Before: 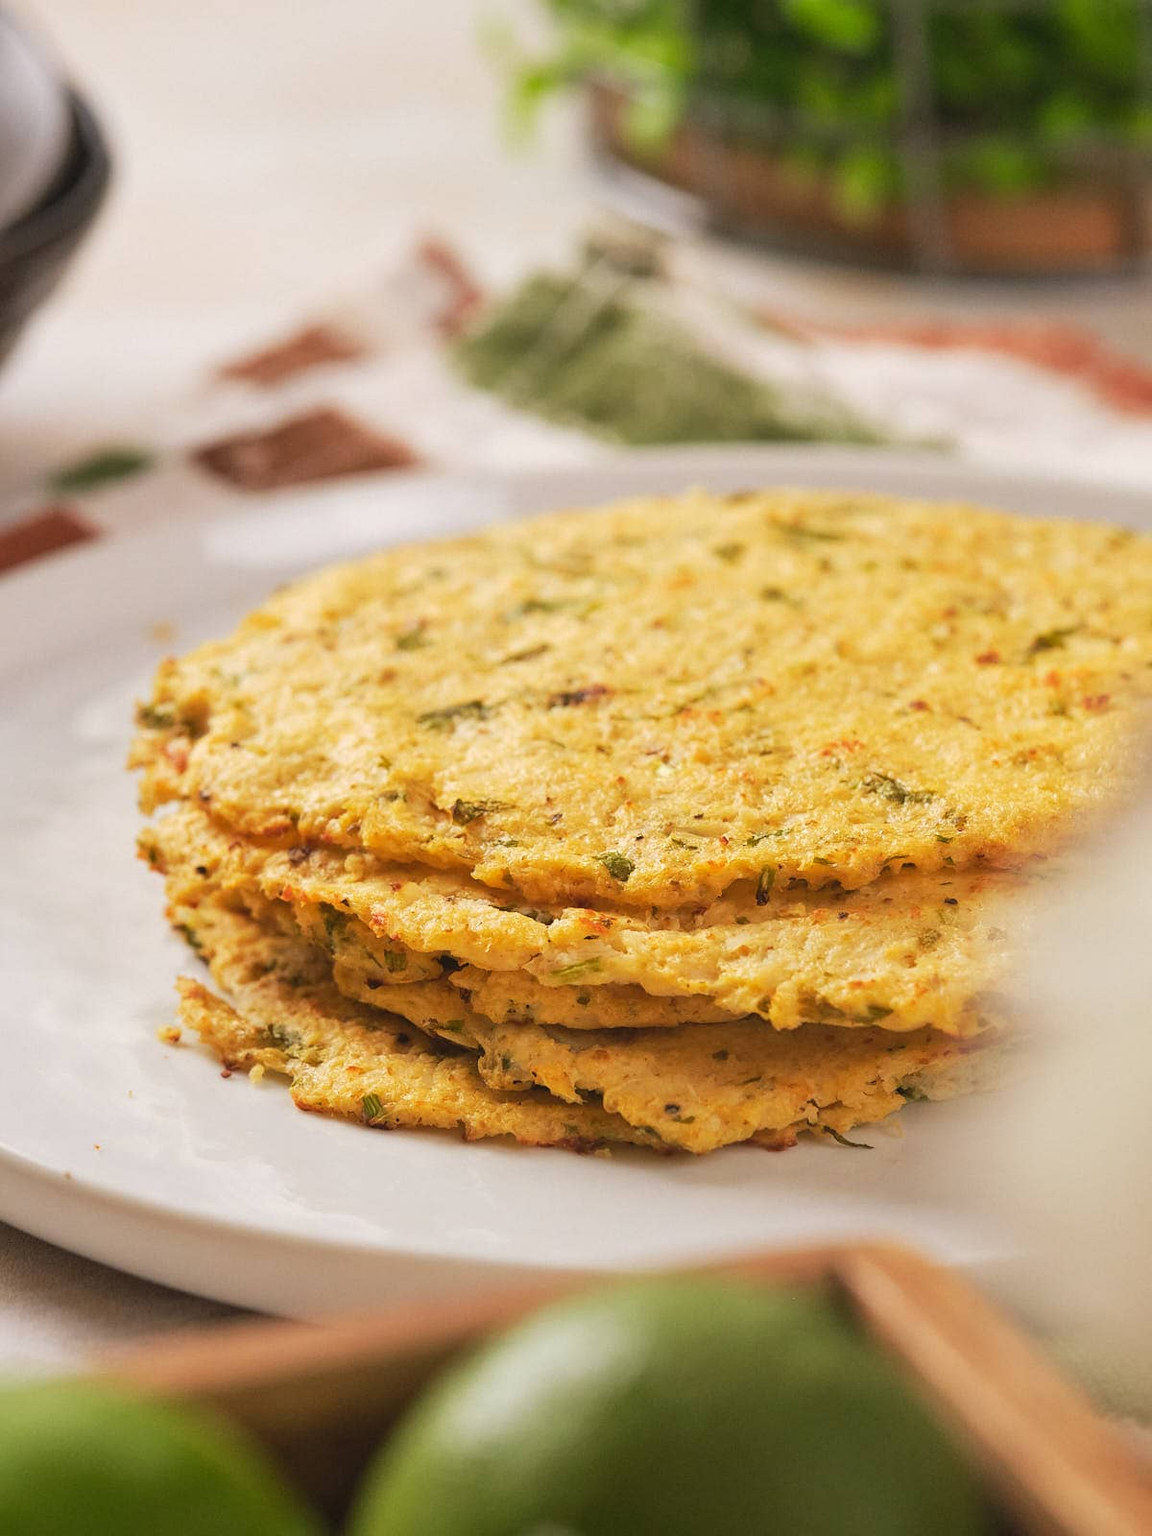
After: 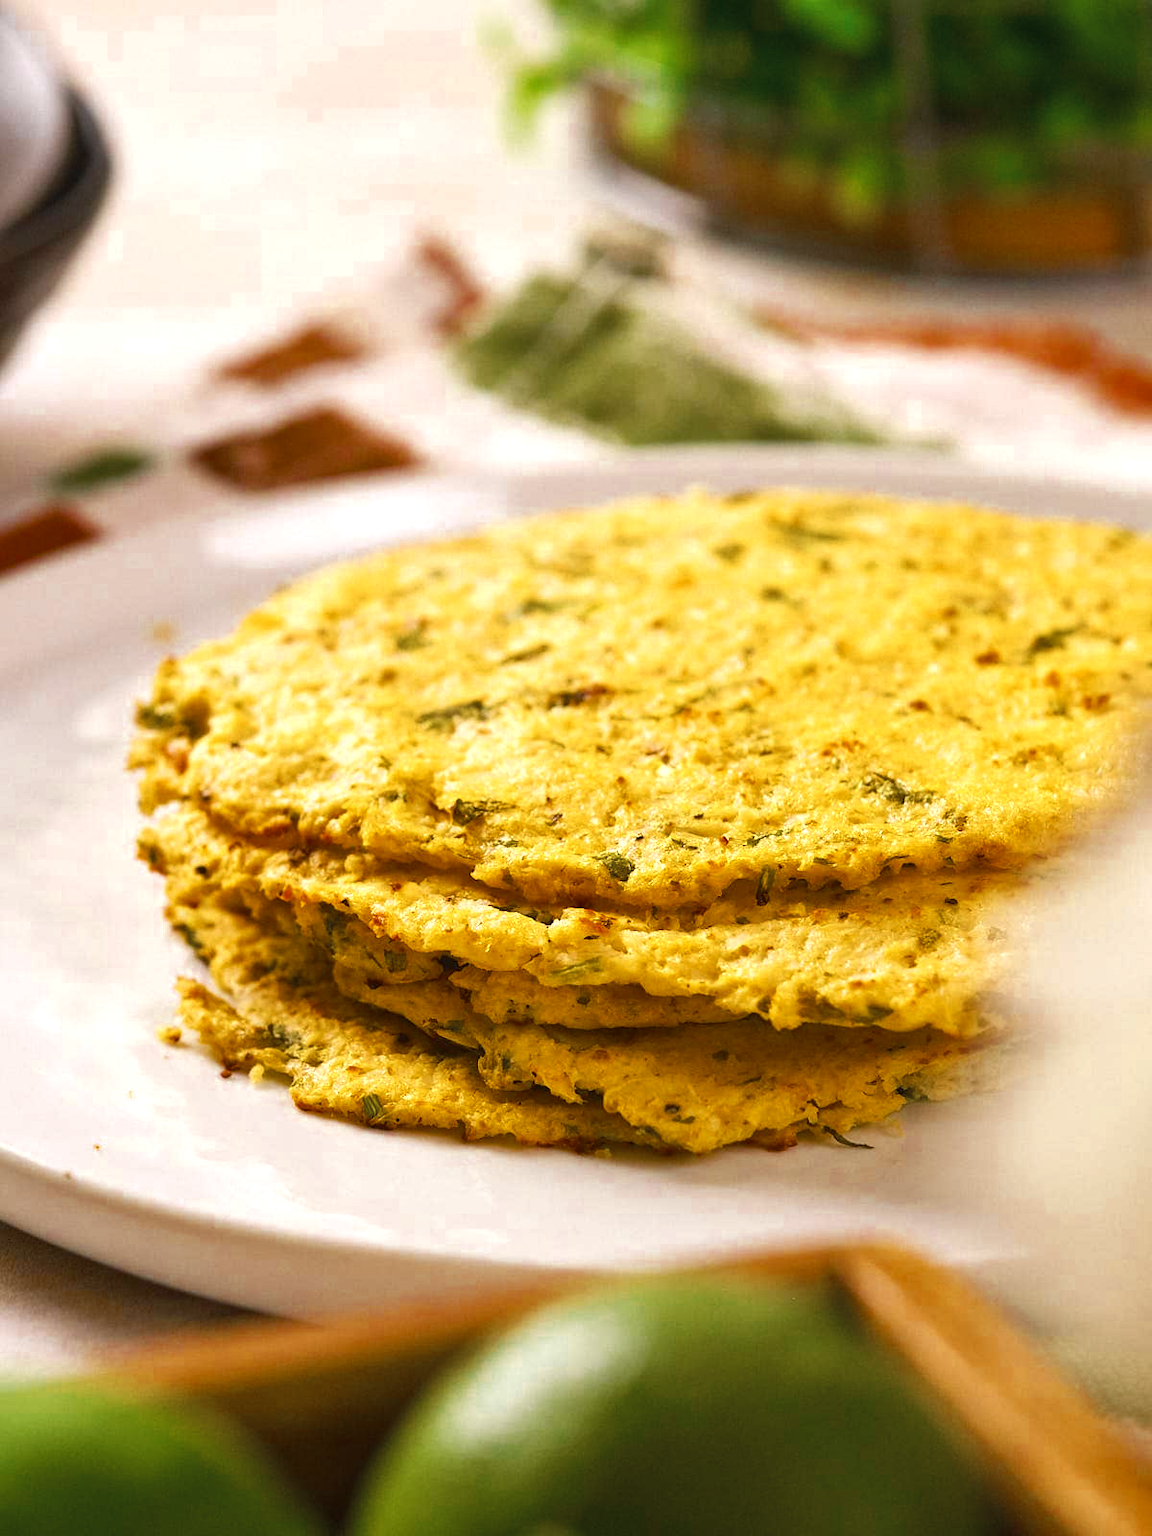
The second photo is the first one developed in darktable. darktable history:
color zones: curves: ch0 [(0, 0.5) (0.125, 0.4) (0.25, 0.5) (0.375, 0.4) (0.5, 0.4) (0.625, 0.35) (0.75, 0.35) (0.875, 0.5)]; ch1 [(0, 0.35) (0.125, 0.45) (0.25, 0.35) (0.375, 0.35) (0.5, 0.35) (0.625, 0.35) (0.75, 0.45) (0.875, 0.35)]; ch2 [(0, 0.6) (0.125, 0.5) (0.25, 0.5) (0.375, 0.6) (0.5, 0.6) (0.625, 0.5) (0.75, 0.5) (0.875, 0.5)]
color balance rgb: linear chroma grading › global chroma 9%, perceptual saturation grading › global saturation 36%, perceptual saturation grading › shadows 35%, perceptual brilliance grading › global brilliance 15%, perceptual brilliance grading › shadows -35%, global vibrance 15%
